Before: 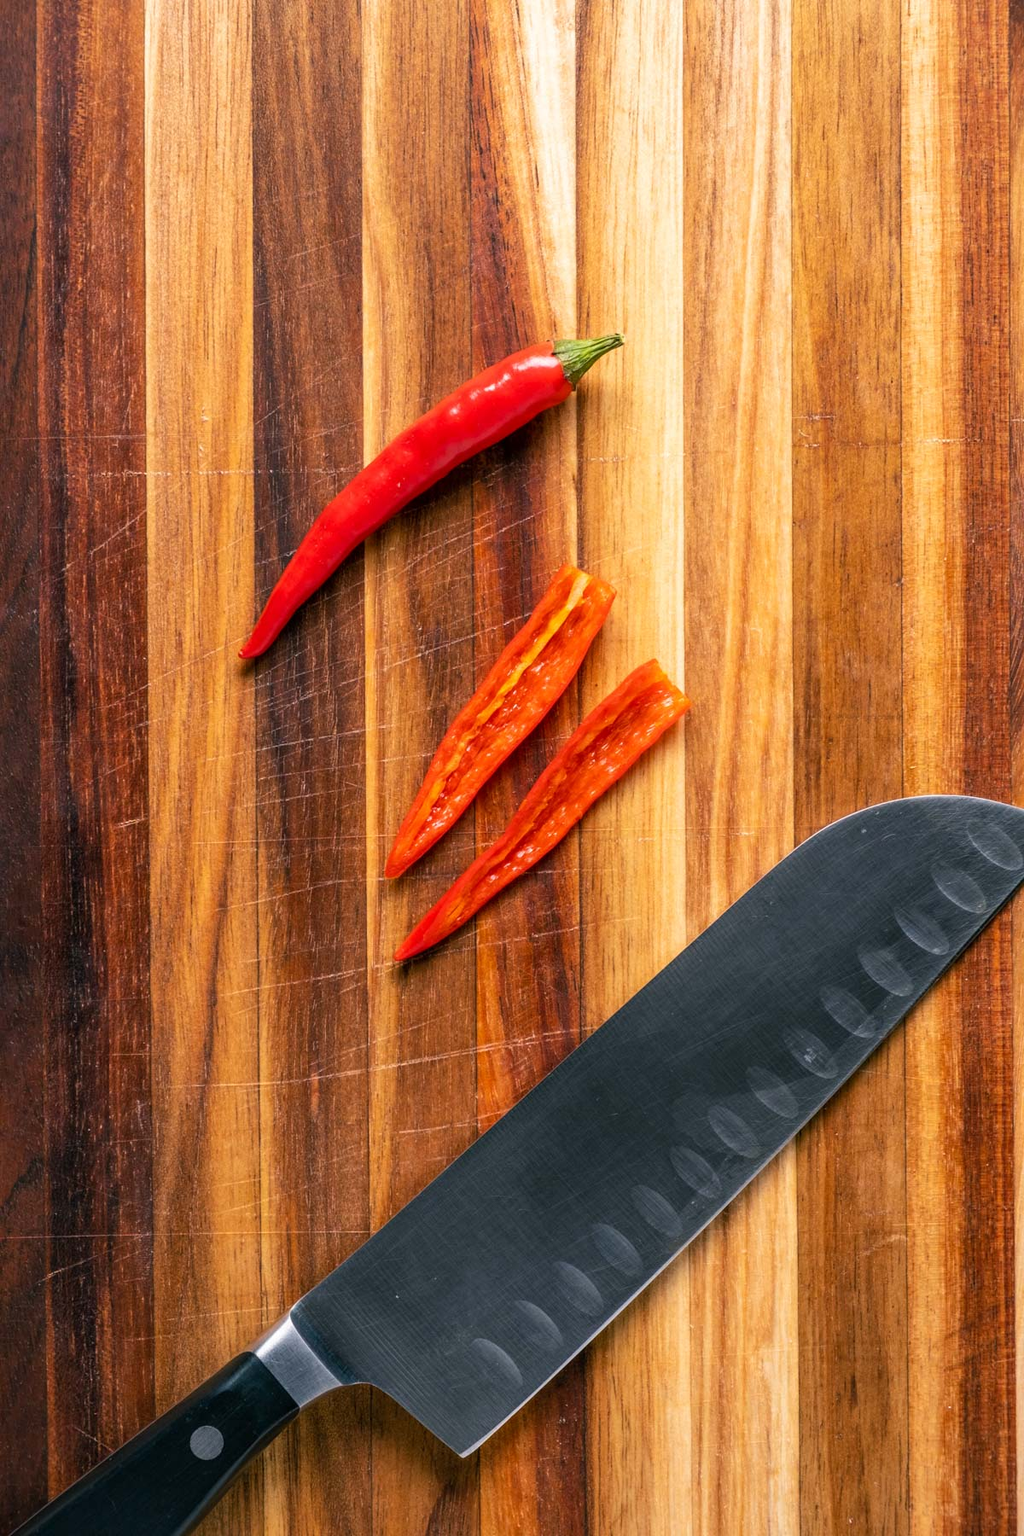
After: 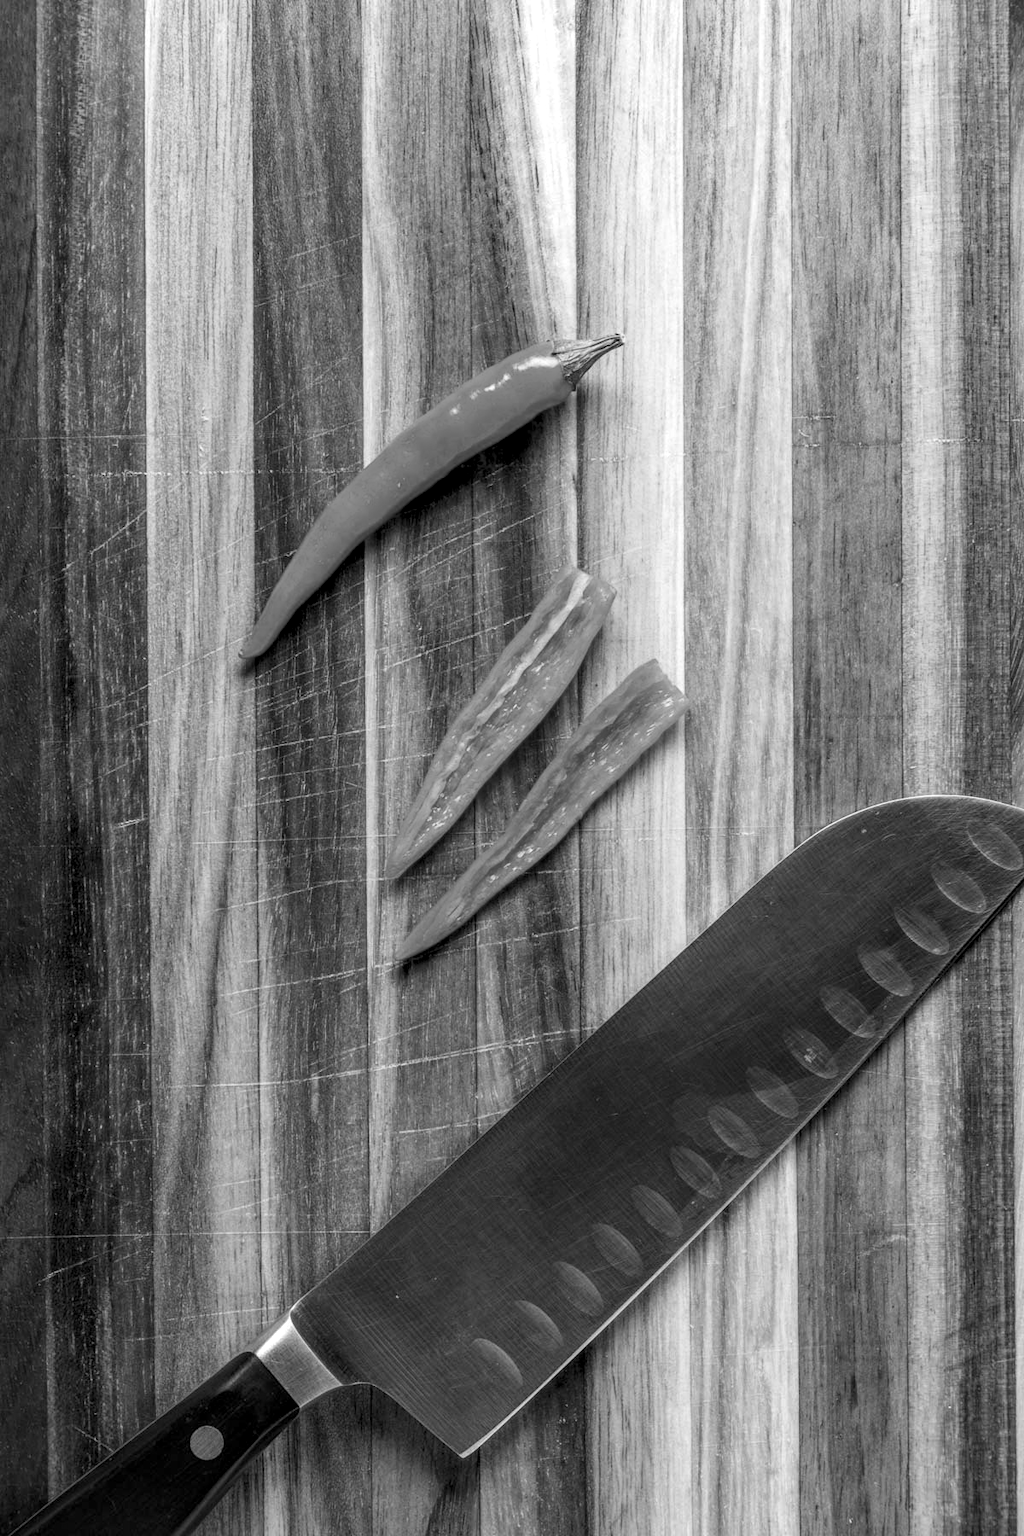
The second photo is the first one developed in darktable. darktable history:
monochrome: on, module defaults
local contrast: detail 130%
